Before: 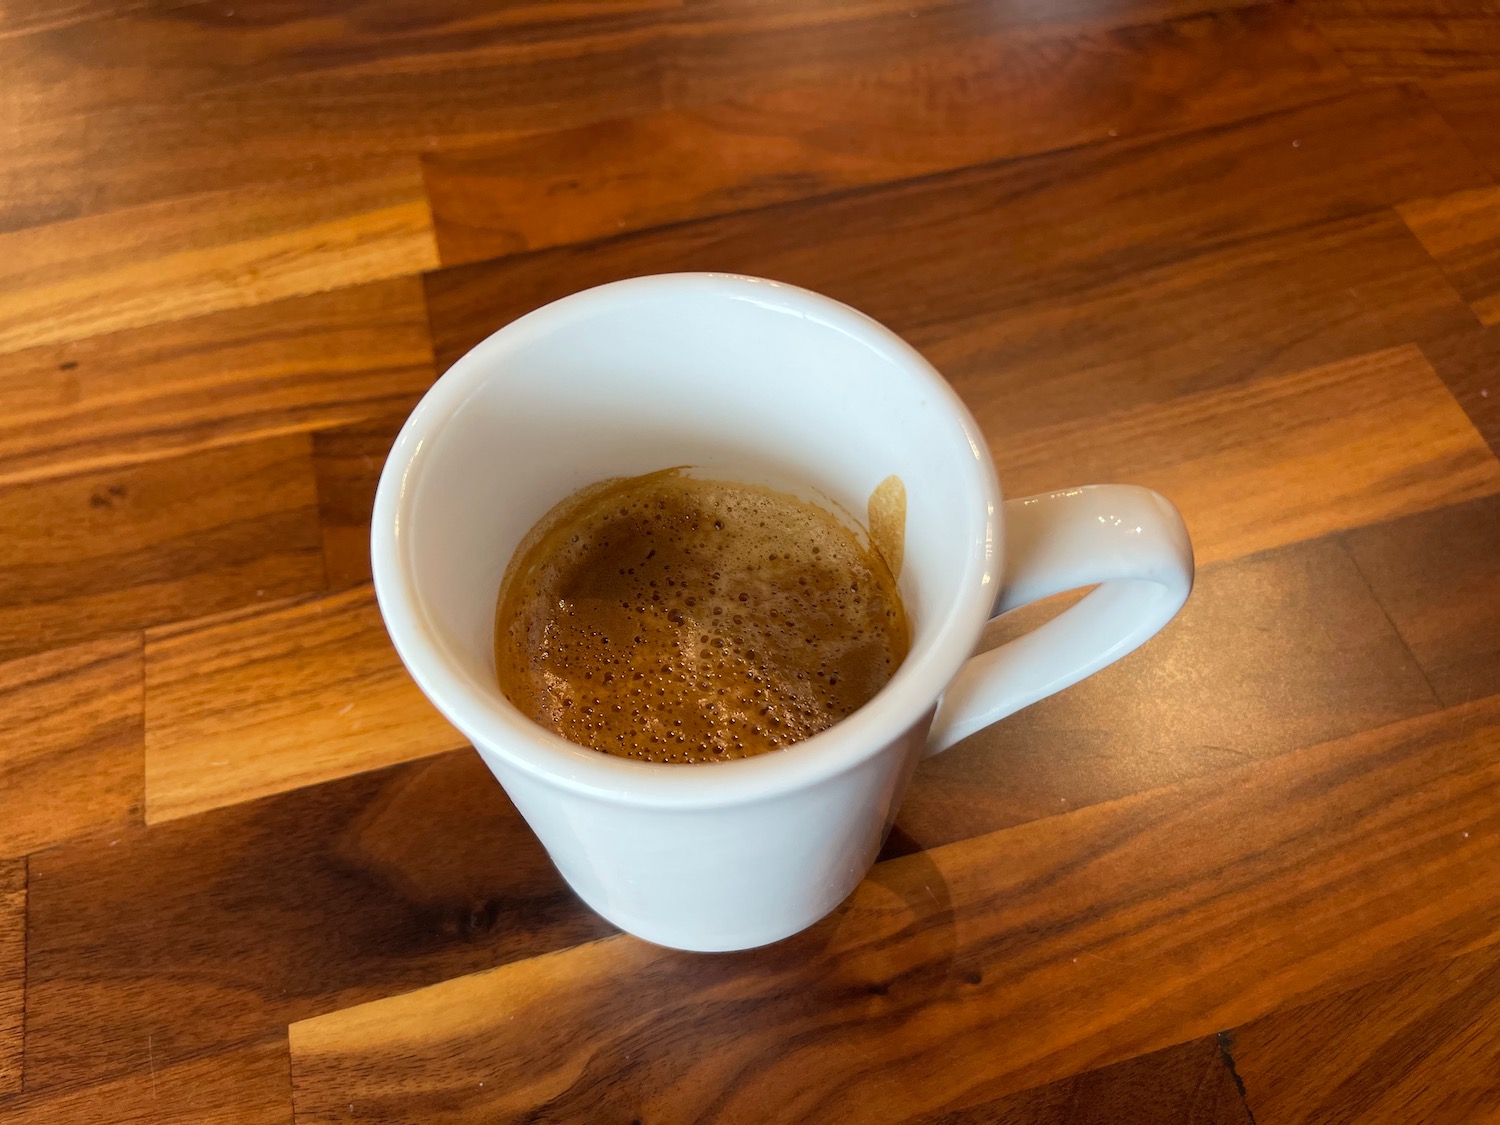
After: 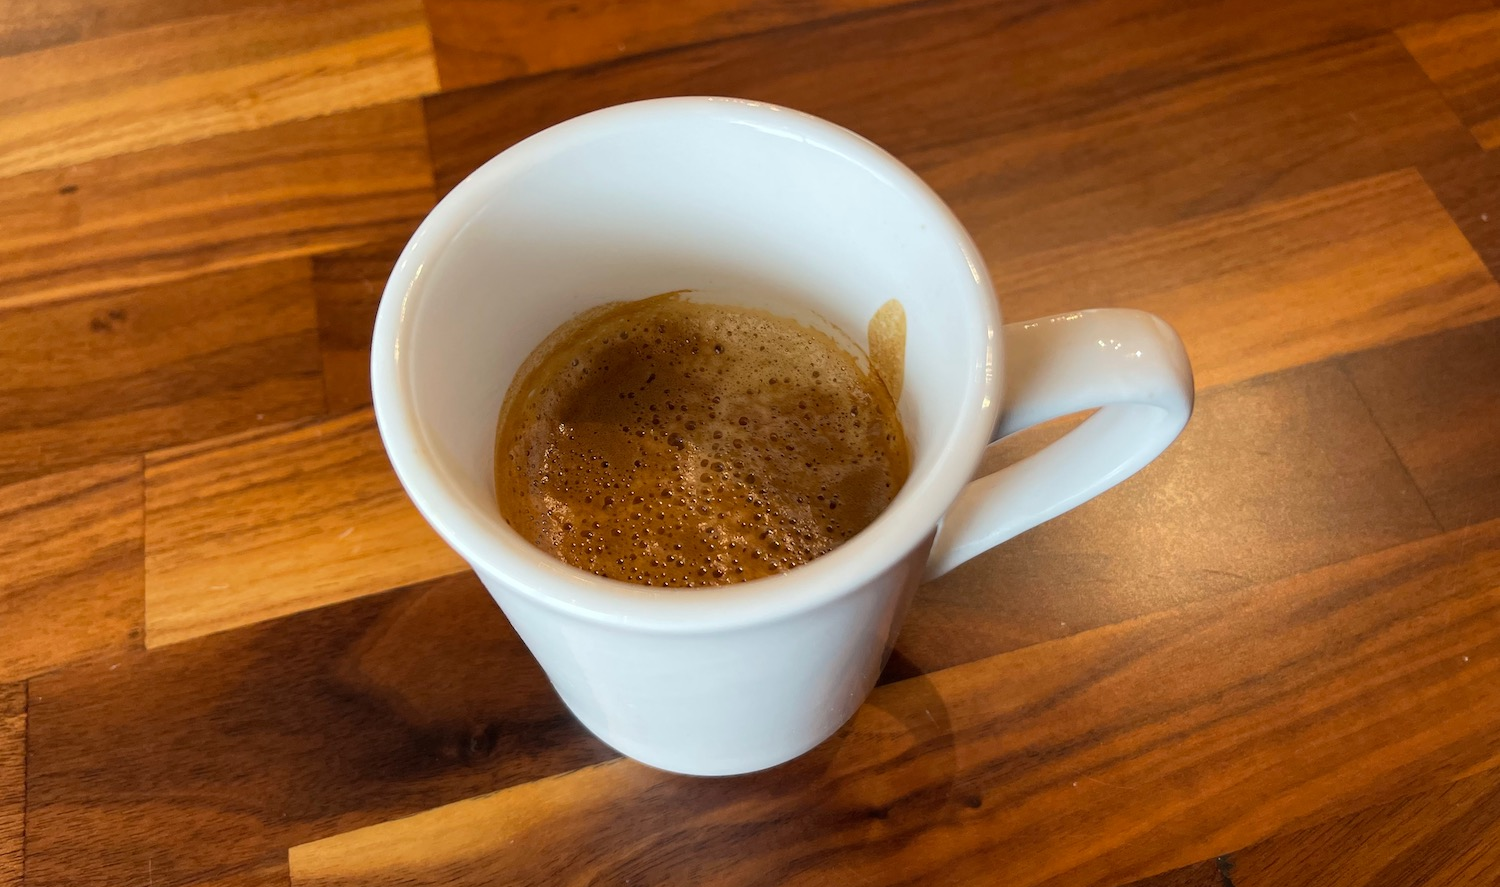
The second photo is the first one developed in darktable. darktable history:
crop and rotate: top 15.715%, bottom 5.403%
